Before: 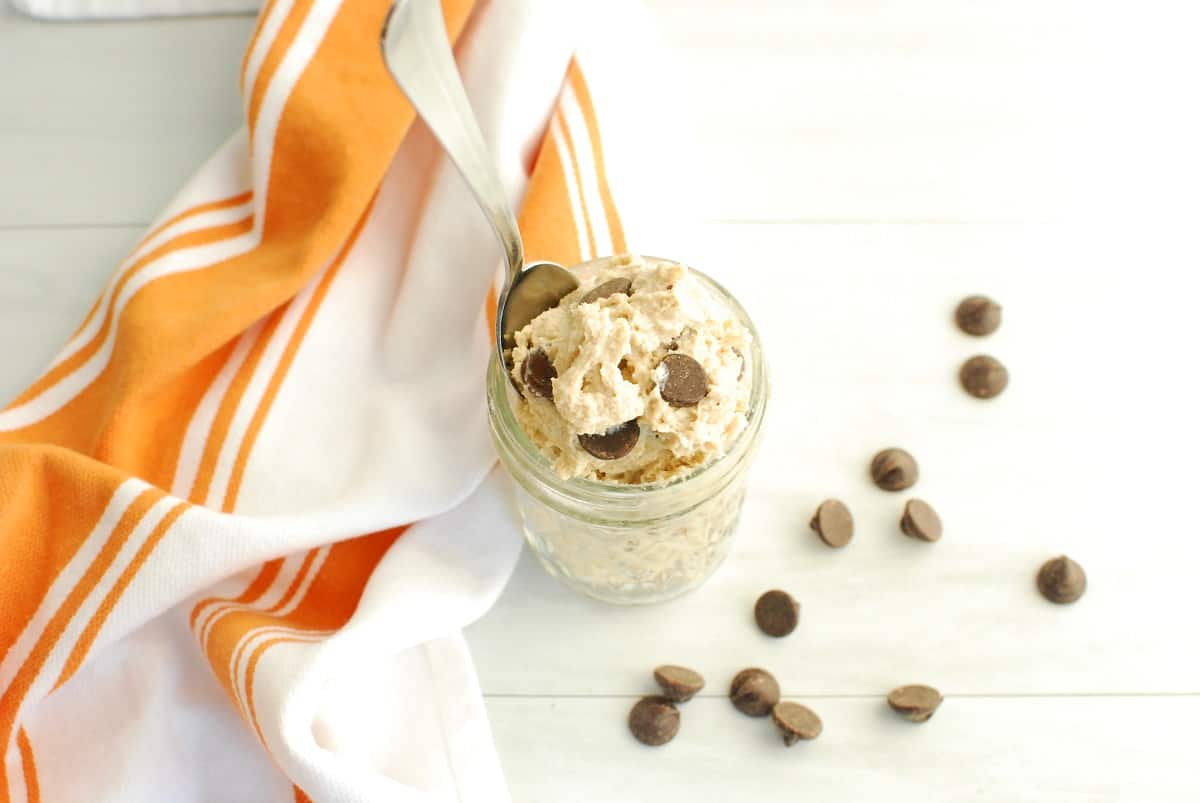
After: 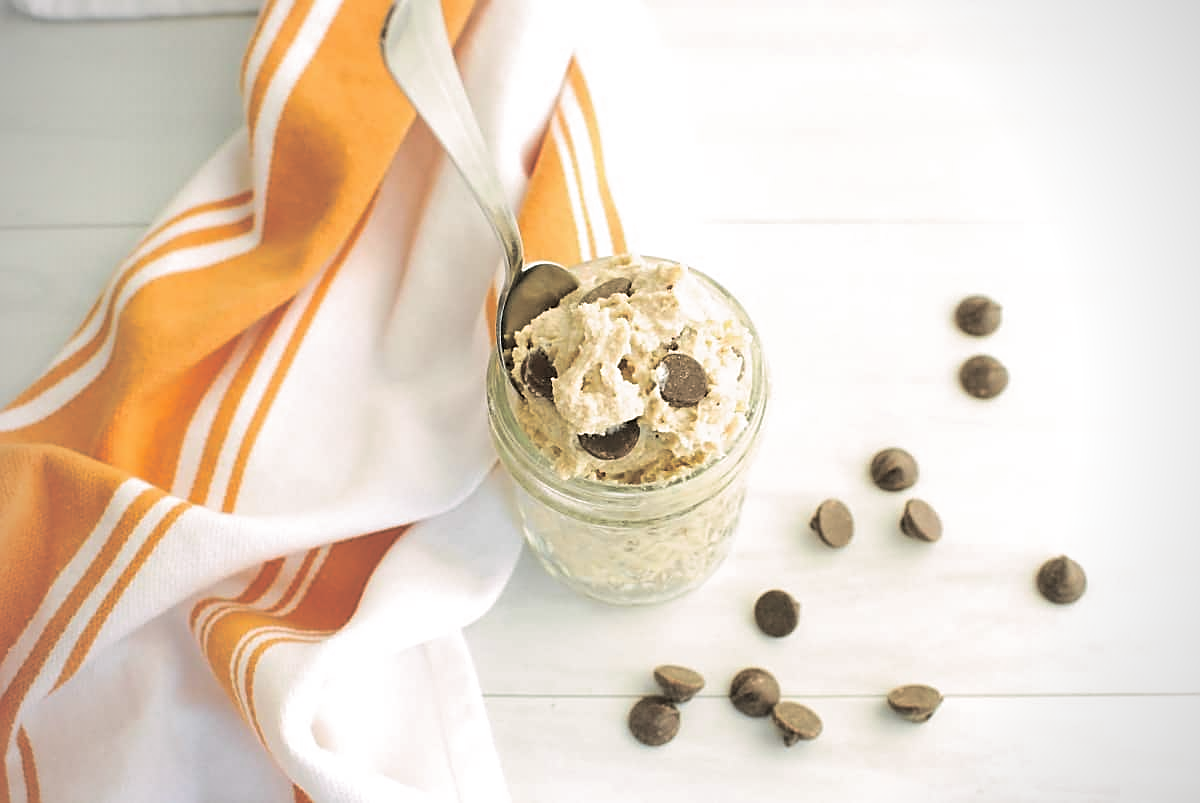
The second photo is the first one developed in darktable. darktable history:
sharpen: on, module defaults
contrast brightness saturation: saturation -0.05
vignetting: fall-off radius 60.65%
split-toning: shadows › hue 46.8°, shadows › saturation 0.17, highlights › hue 316.8°, highlights › saturation 0.27, balance -51.82
